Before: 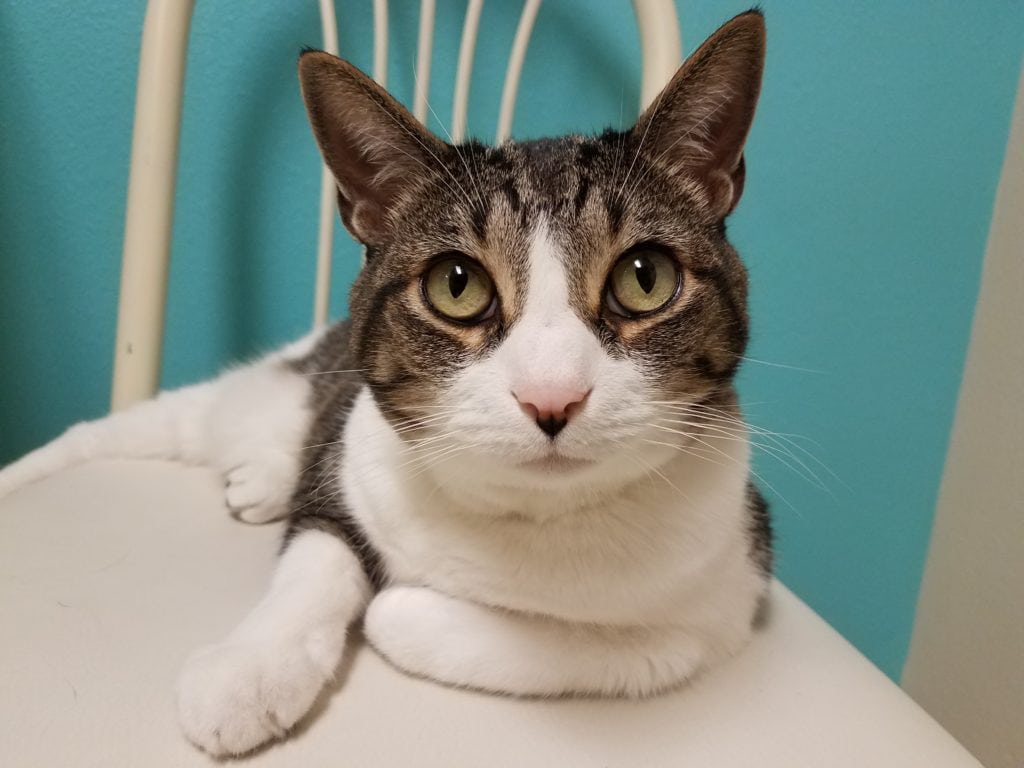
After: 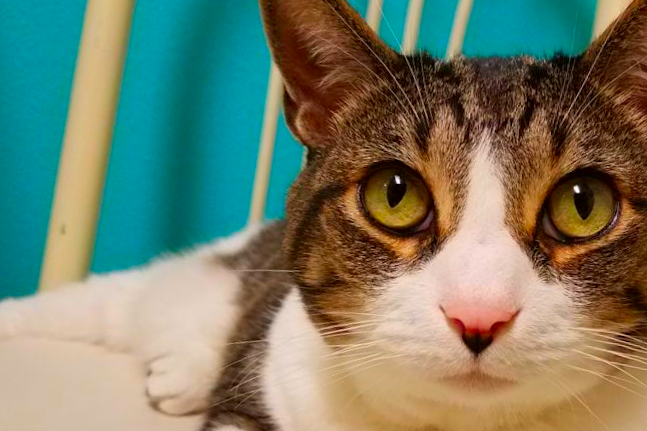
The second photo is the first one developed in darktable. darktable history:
color correction: saturation 2.15
crop and rotate: angle -4.99°, left 2.122%, top 6.945%, right 27.566%, bottom 30.519%
